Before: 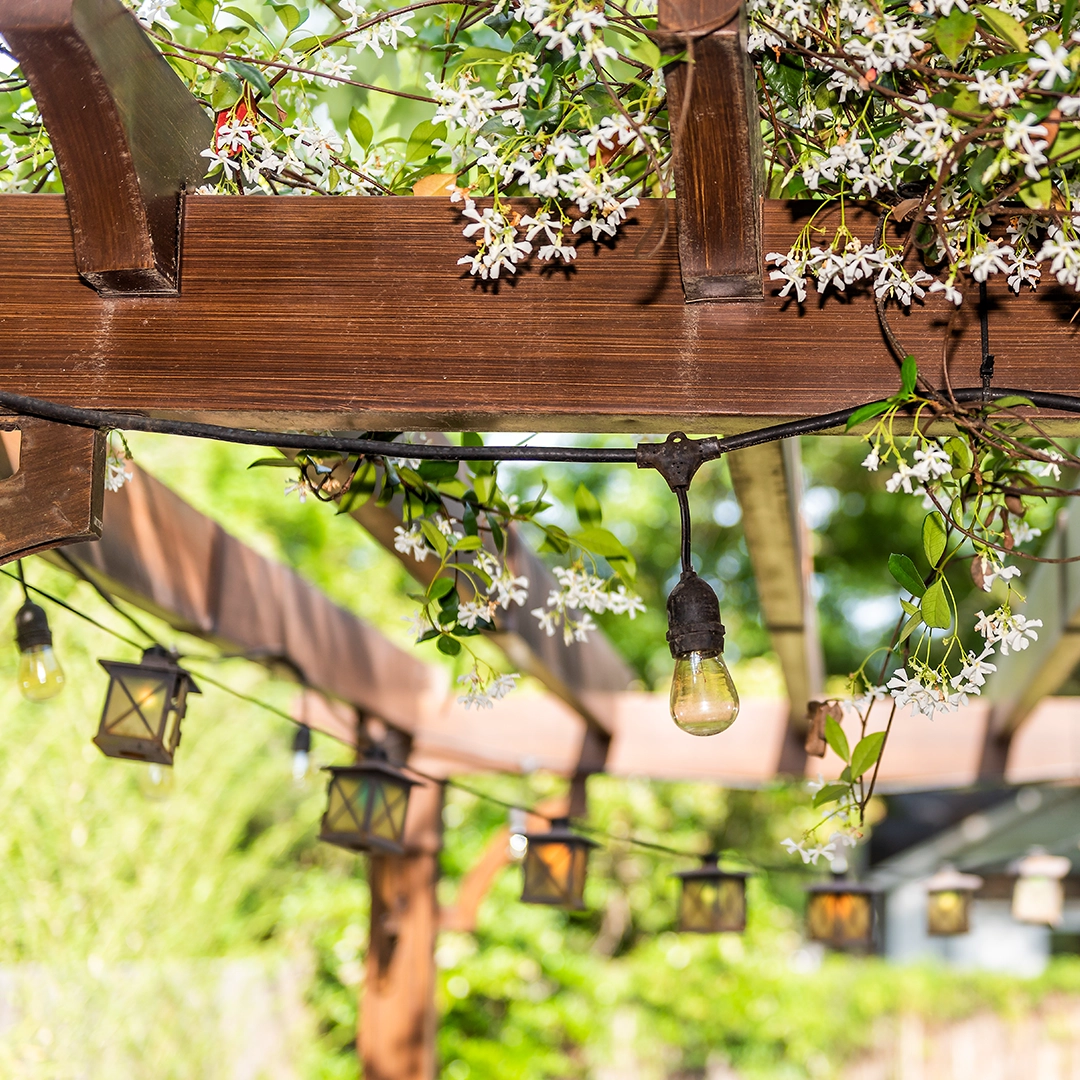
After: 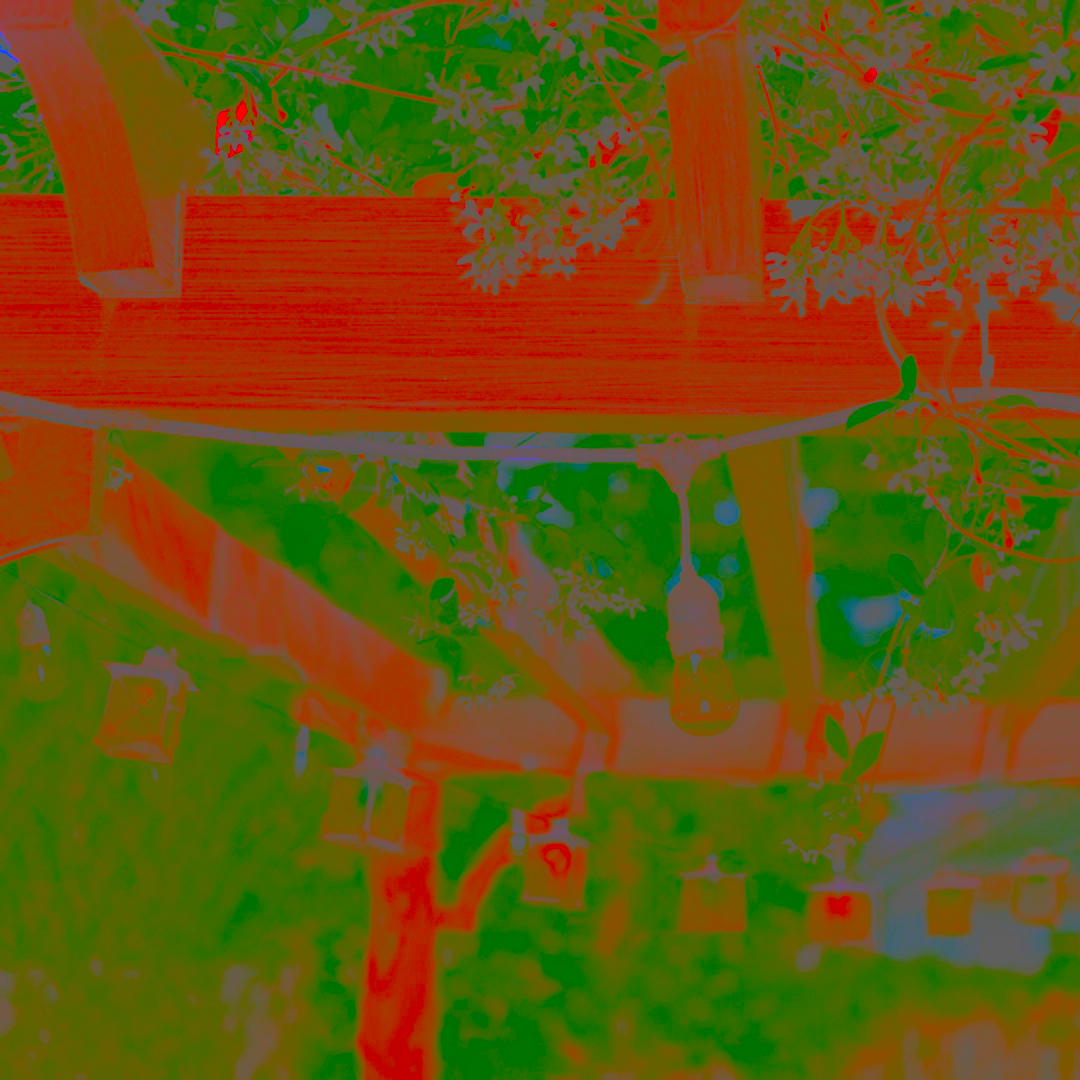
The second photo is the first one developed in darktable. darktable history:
exposure: black level correction 0.001, exposure 0.5 EV, compensate exposure bias true, compensate highlight preservation false
color balance rgb: perceptual saturation grading › global saturation 25%, global vibrance 20%
contrast brightness saturation: contrast -0.99, brightness -0.17, saturation 0.75
